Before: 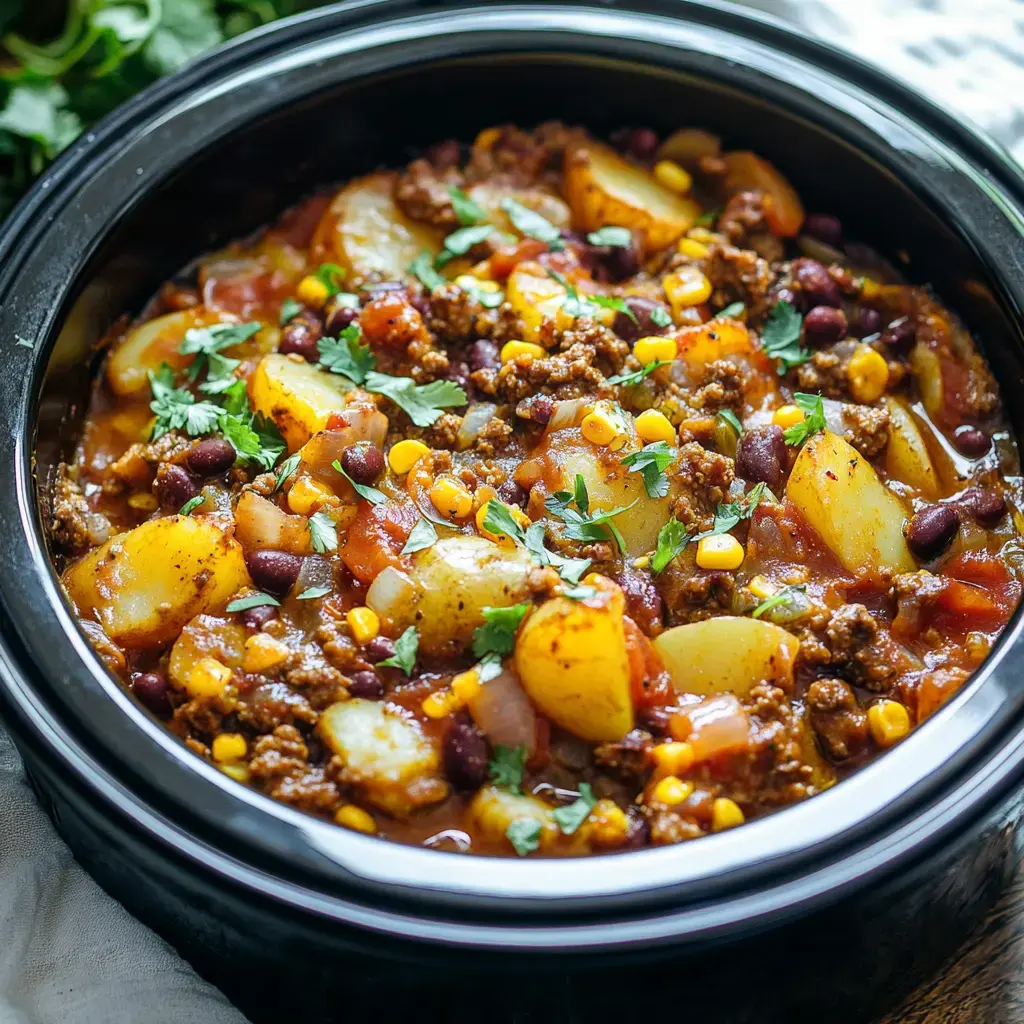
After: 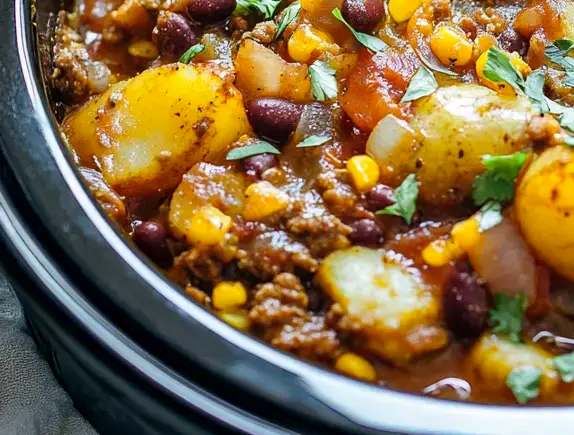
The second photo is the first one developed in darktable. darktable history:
haze removal: compatibility mode true, adaptive false
crop: top 44.152%, right 43.718%, bottom 13.005%
